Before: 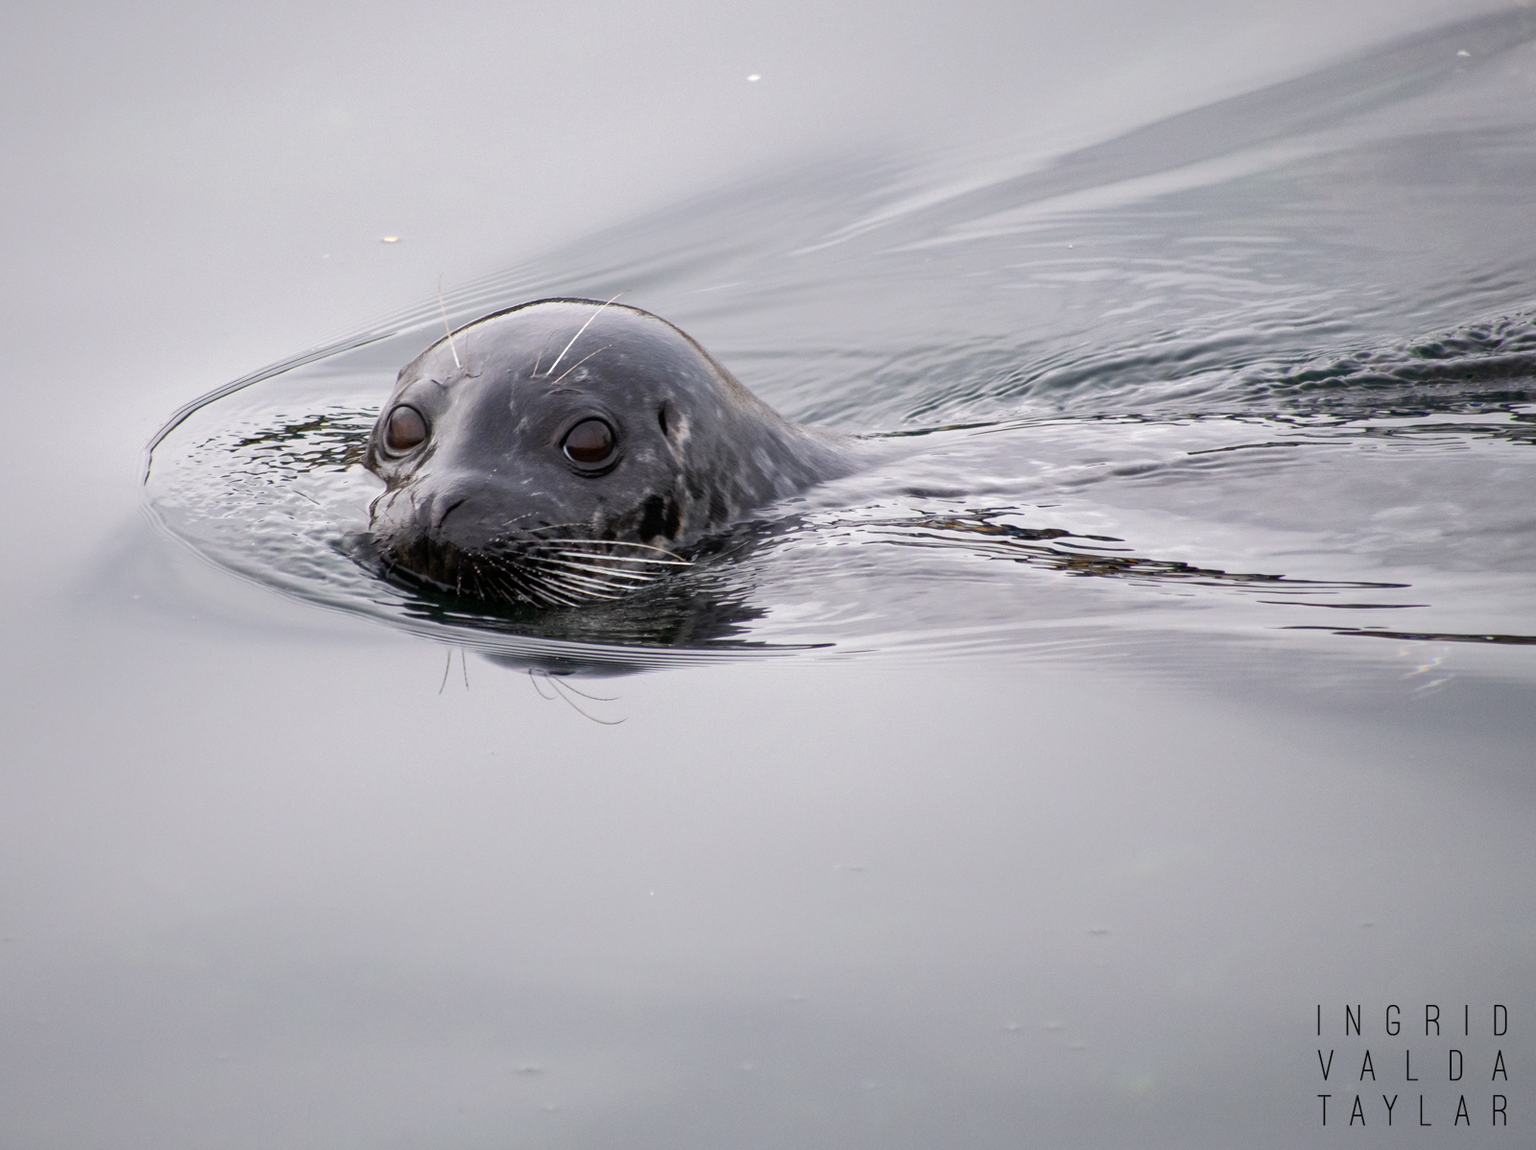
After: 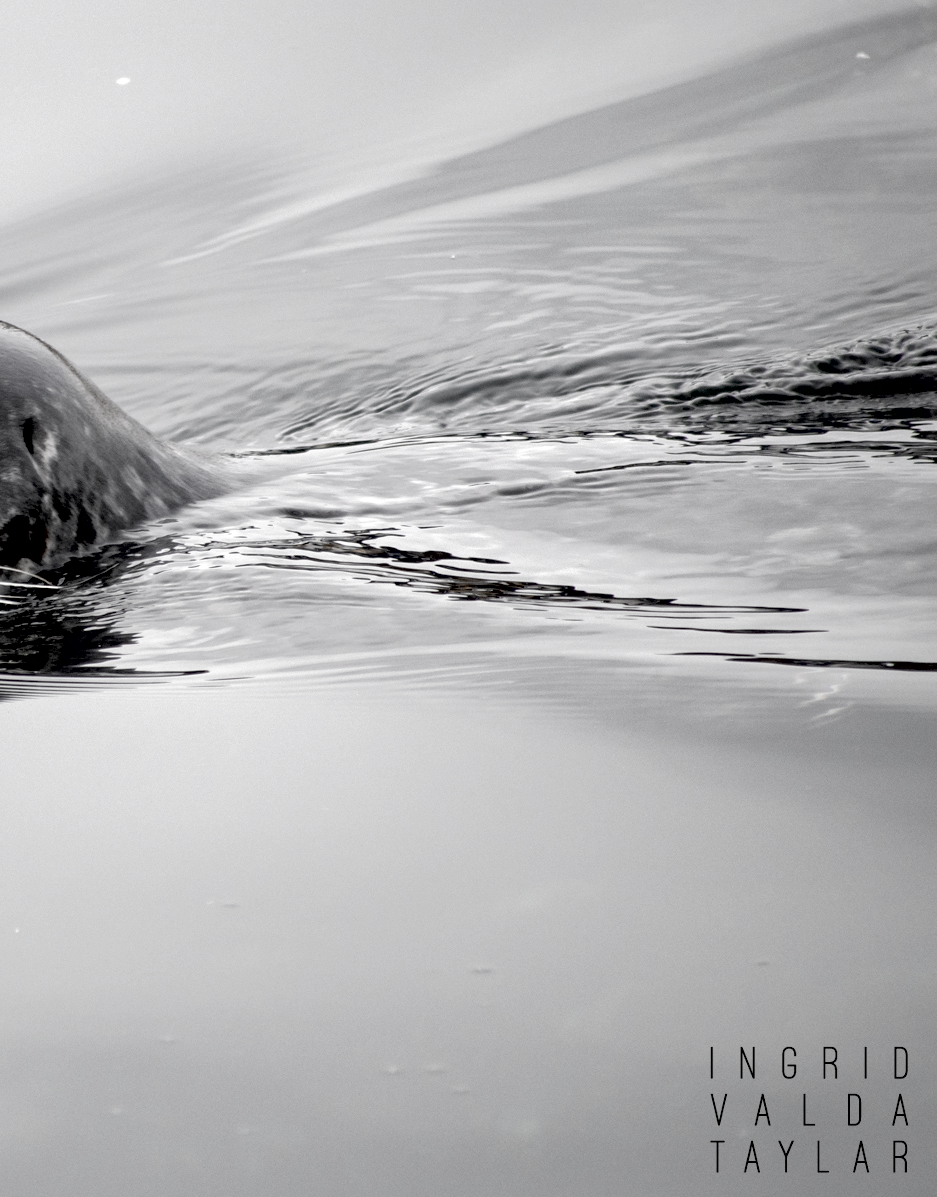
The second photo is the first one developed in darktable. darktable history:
contrast brightness saturation: saturation -0.04
color correction: saturation 0.2
crop: left 41.402%
exposure: black level correction 0.031, exposure 0.304 EV, compensate highlight preservation false
